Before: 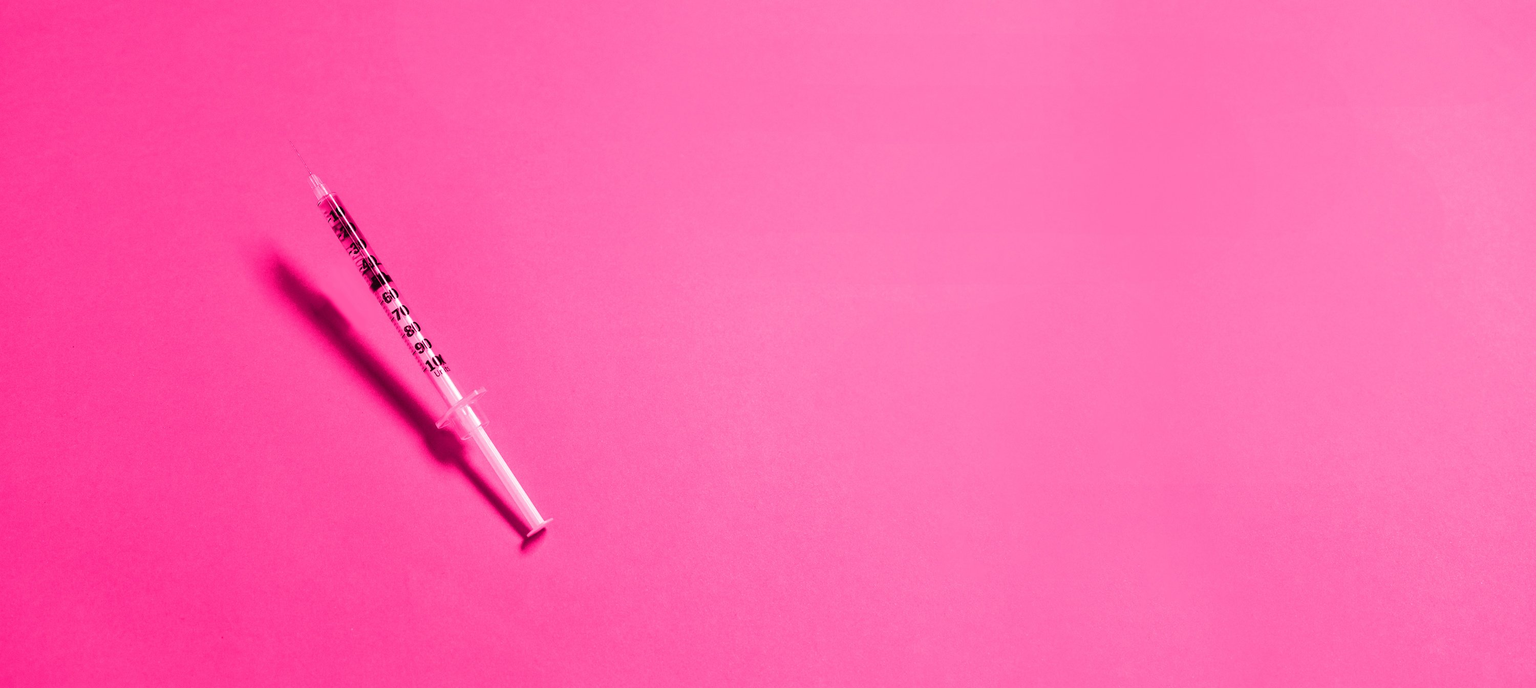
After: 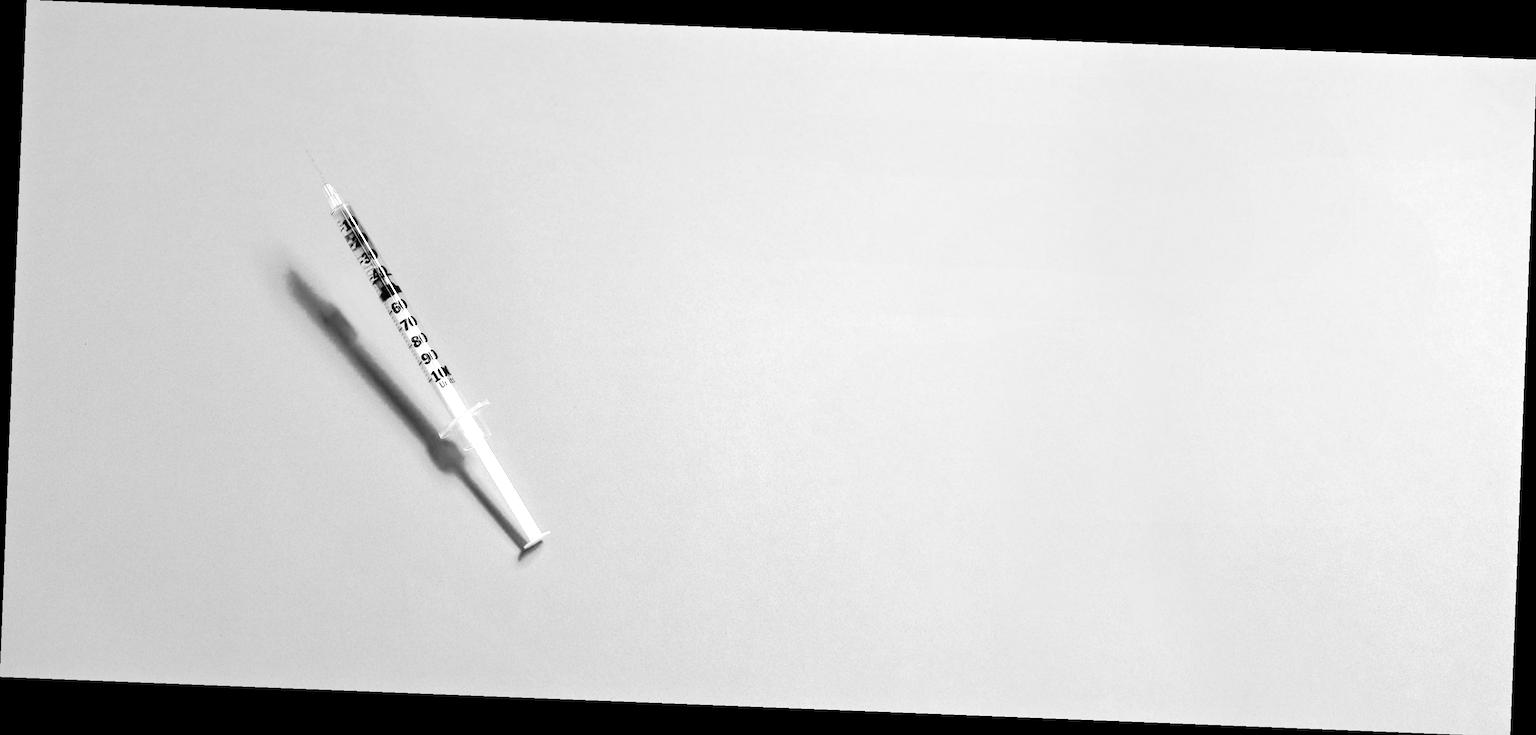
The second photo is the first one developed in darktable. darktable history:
white balance: red 1.188, blue 1.11
rotate and perspective: rotation 2.27°, automatic cropping off
tone equalizer: -8 EV -1.08 EV, -7 EV -1.01 EV, -6 EV -0.867 EV, -5 EV -0.578 EV, -3 EV 0.578 EV, -2 EV 0.867 EV, -1 EV 1.01 EV, +0 EV 1.08 EV, edges refinement/feathering 500, mask exposure compensation -1.57 EV, preserve details no
monochrome: on, module defaults
